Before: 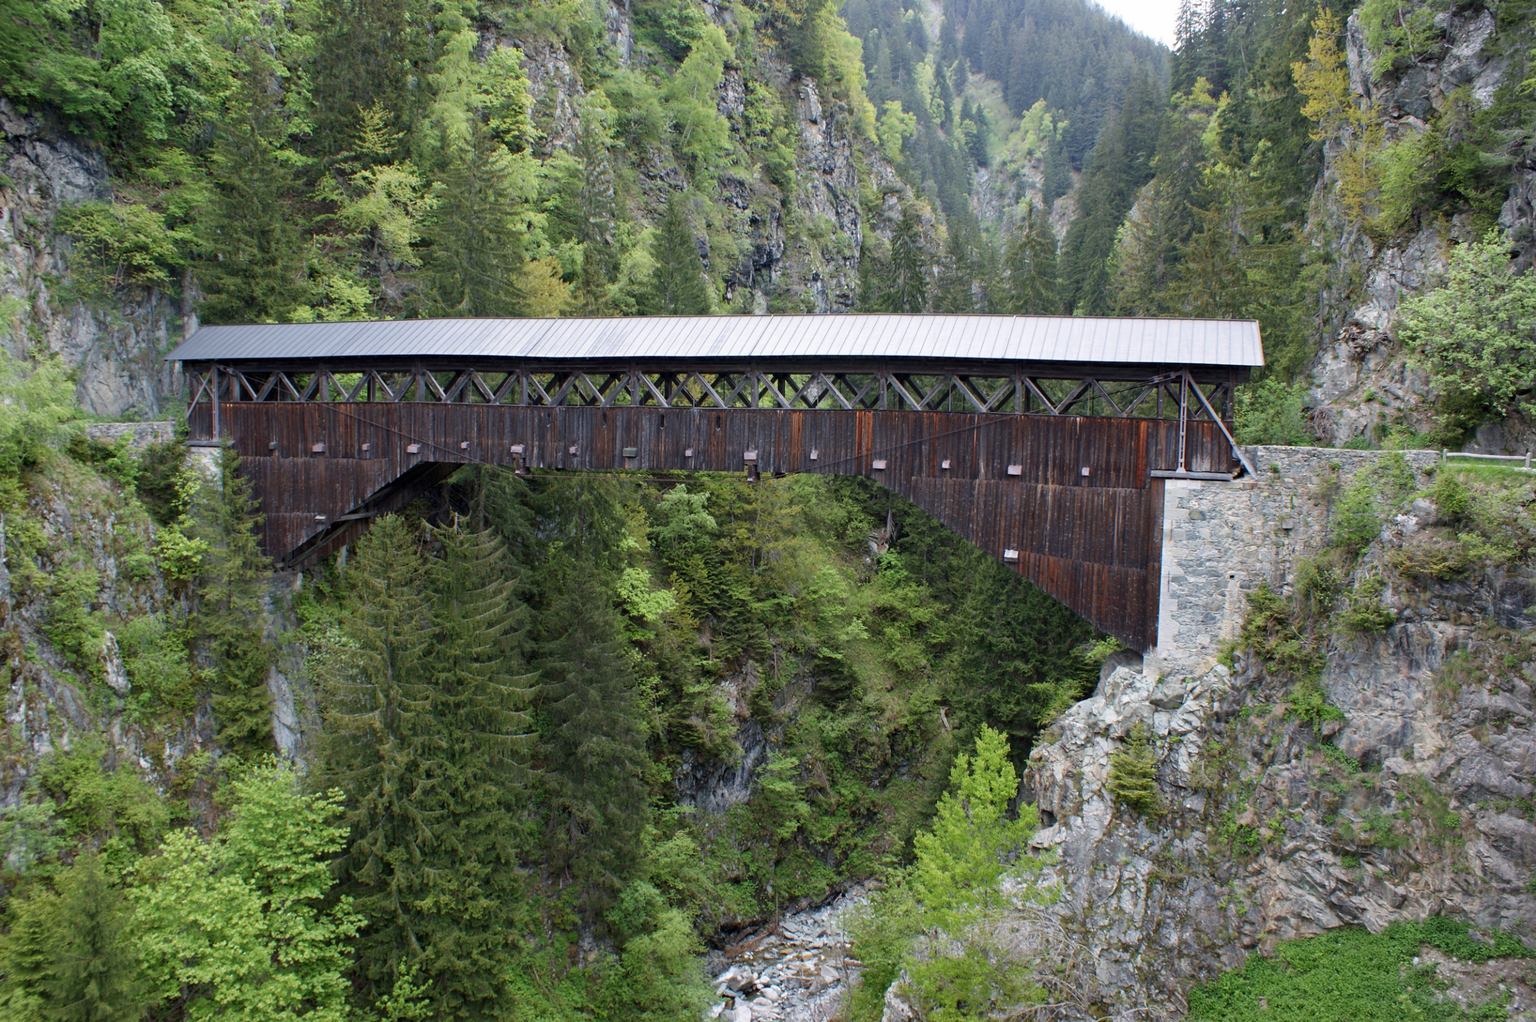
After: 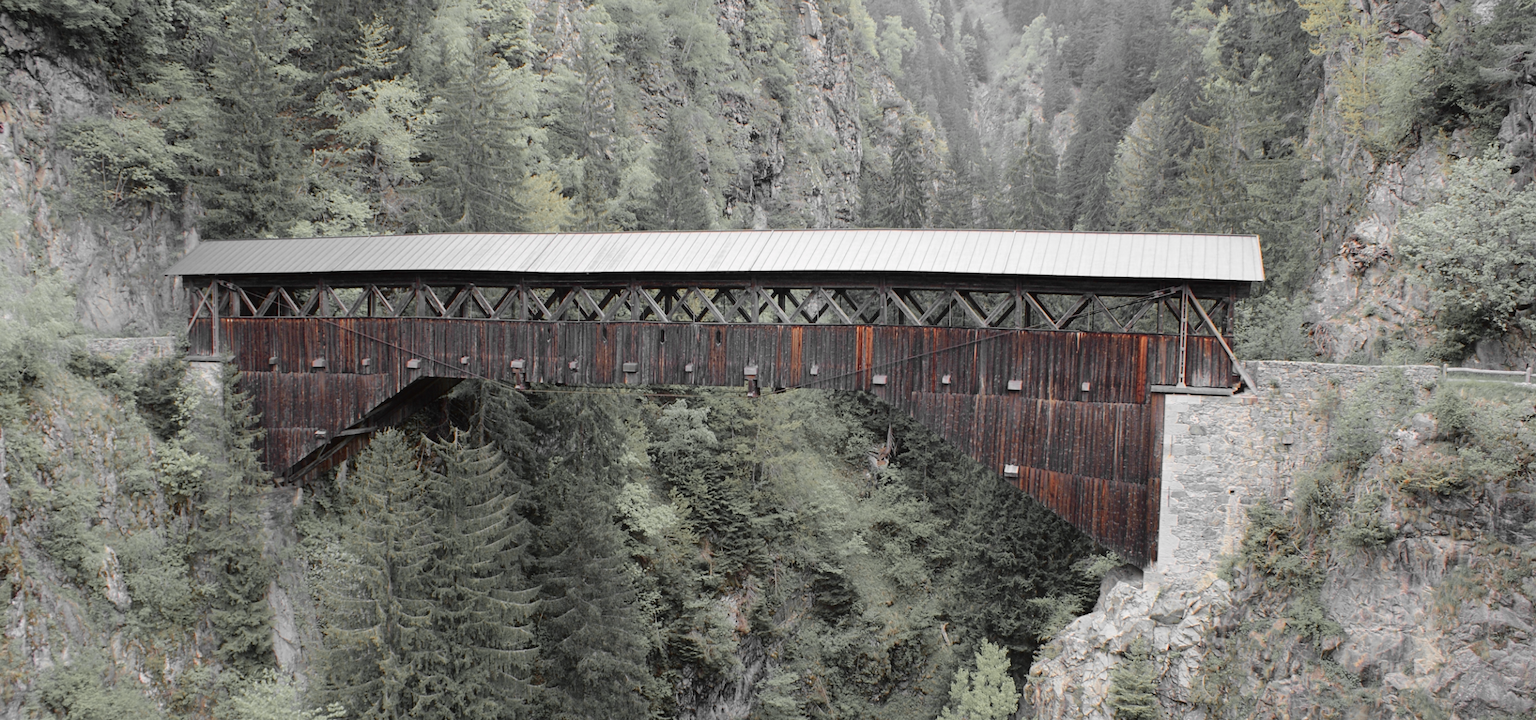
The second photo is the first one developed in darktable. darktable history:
tone curve: curves: ch0 [(0, 0.01) (0.052, 0.045) (0.136, 0.133) (0.275, 0.35) (0.43, 0.54) (0.676, 0.751) (0.89, 0.919) (1, 1)]; ch1 [(0, 0) (0.094, 0.081) (0.285, 0.299) (0.385, 0.403) (0.447, 0.429) (0.495, 0.496) (0.544, 0.552) (0.589, 0.612) (0.722, 0.728) (1, 1)]; ch2 [(0, 0) (0.257, 0.217) (0.43, 0.421) (0.498, 0.507) (0.531, 0.544) (0.56, 0.579) (0.625, 0.642) (1, 1)], color space Lab, independent channels, preserve colors none
color balance rgb: perceptual saturation grading › global saturation 0.115%
crop and rotate: top 8.352%, bottom 21.111%
contrast equalizer: octaves 7, y [[0.5, 0.486, 0.447, 0.446, 0.489, 0.5], [0.5 ×6], [0.5 ×6], [0 ×6], [0 ×6]]
color zones: curves: ch0 [(0, 0.447) (0.184, 0.543) (0.323, 0.476) (0.429, 0.445) (0.571, 0.443) (0.714, 0.451) (0.857, 0.452) (1, 0.447)]; ch1 [(0, 0.464) (0.176, 0.46) (0.287, 0.177) (0.429, 0.002) (0.571, 0) (0.714, 0) (0.857, 0) (1, 0.464)]
tone equalizer: smoothing diameter 24.93%, edges refinement/feathering 7.67, preserve details guided filter
